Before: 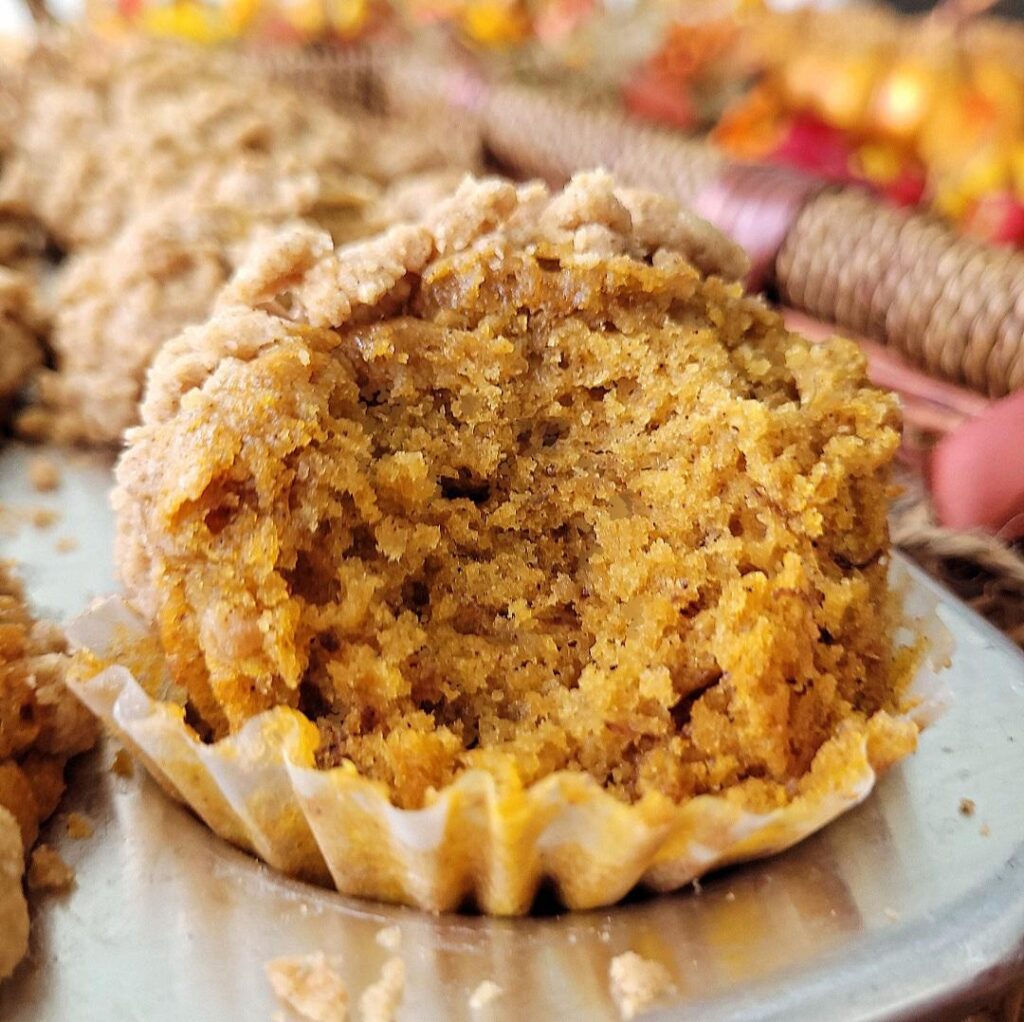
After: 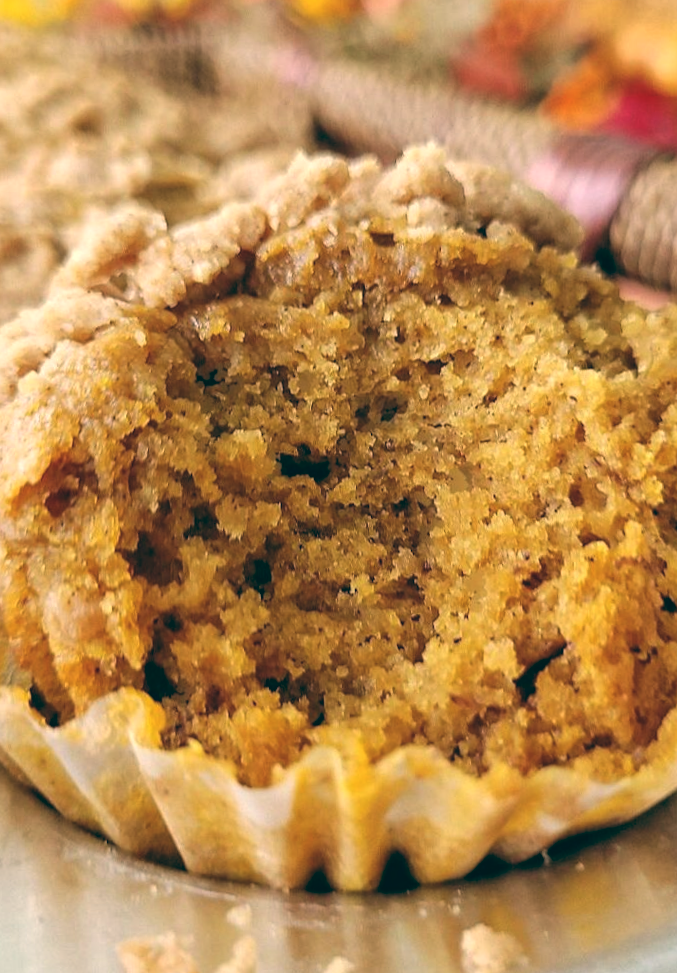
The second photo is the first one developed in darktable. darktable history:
crop: left 15.419%, right 17.914%
rotate and perspective: rotation -1.42°, crop left 0.016, crop right 0.984, crop top 0.035, crop bottom 0.965
color balance: lift [1.005, 0.99, 1.007, 1.01], gamma [1, 0.979, 1.011, 1.021], gain [0.923, 1.098, 1.025, 0.902], input saturation 90.45%, contrast 7.73%, output saturation 105.91%
